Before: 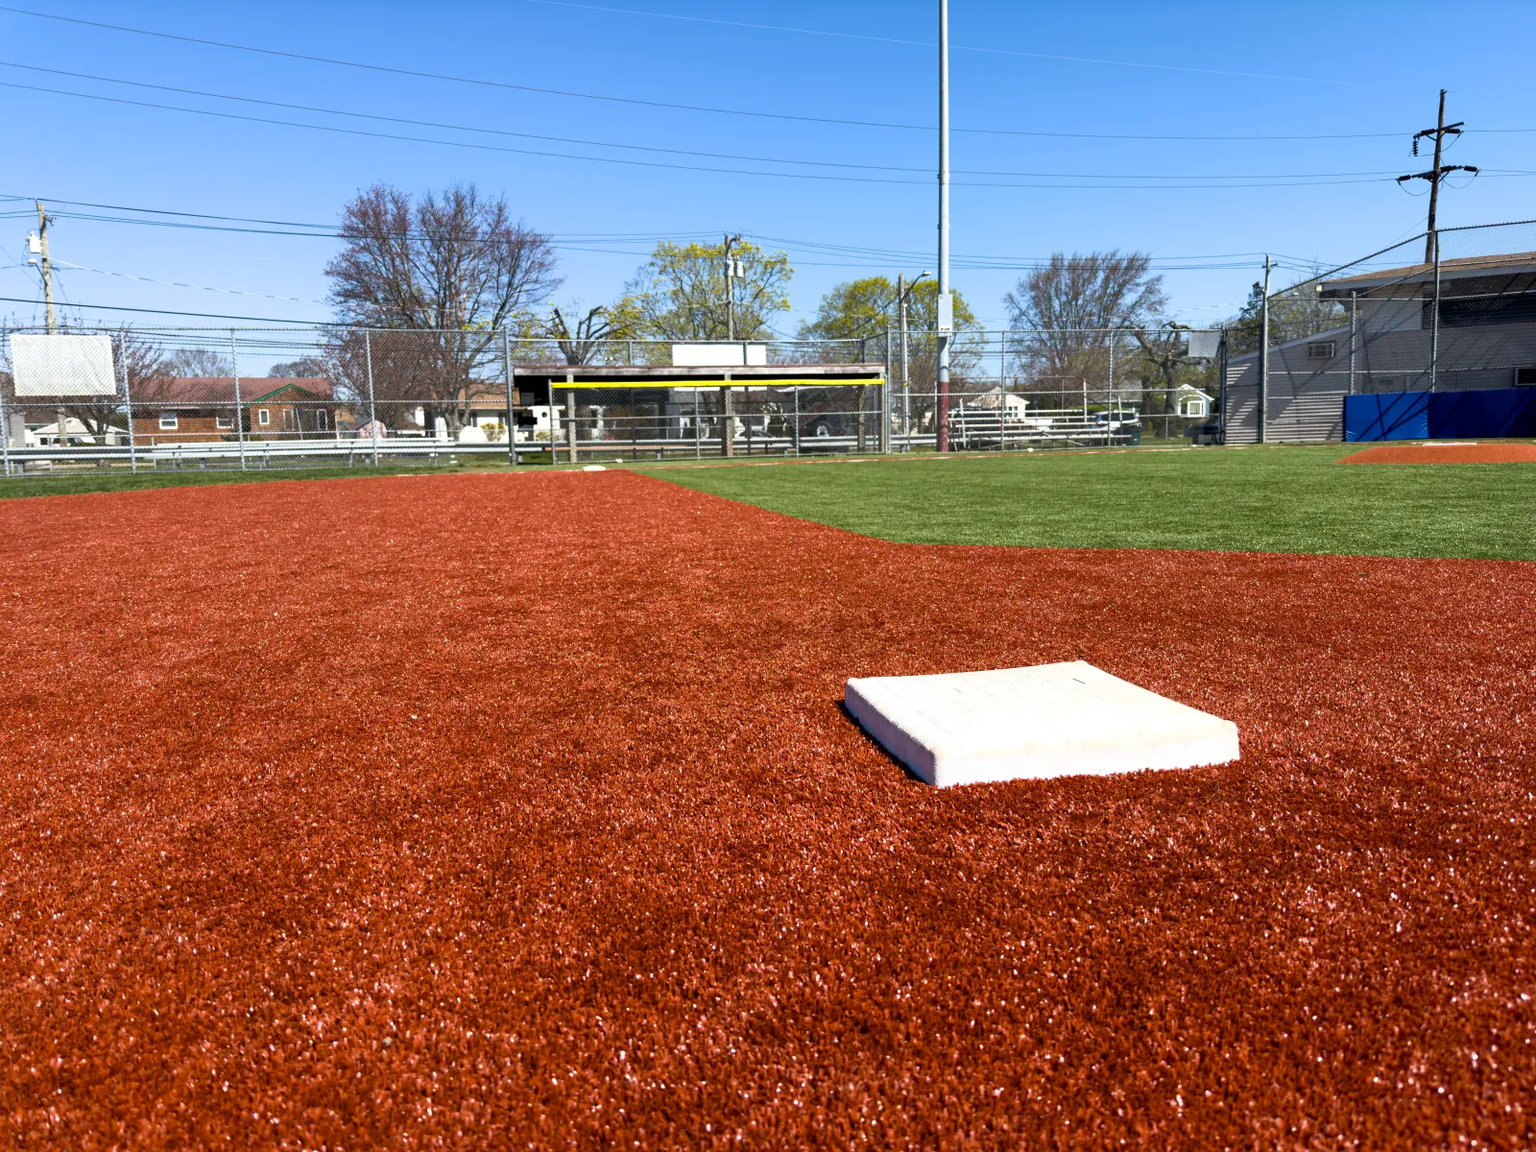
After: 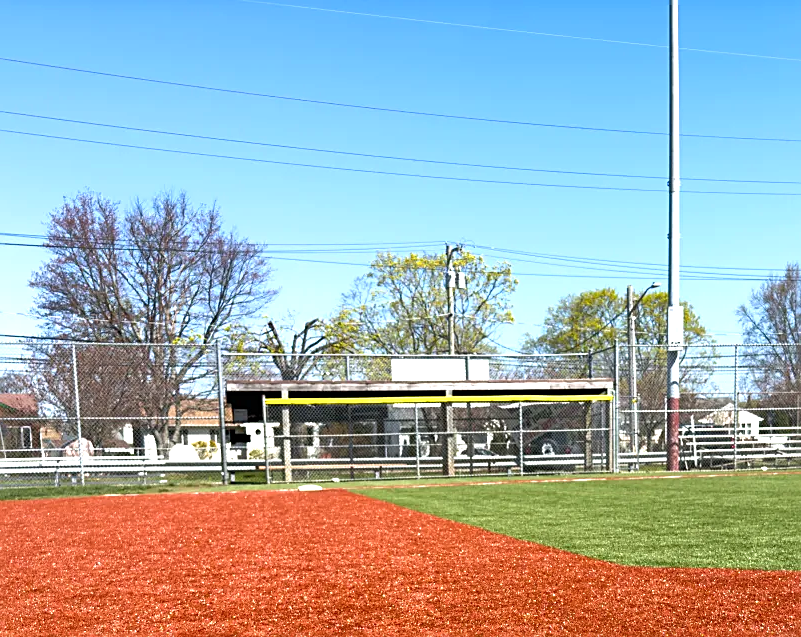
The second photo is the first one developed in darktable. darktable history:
crop: left 19.362%, right 30.537%, bottom 46.845%
sharpen: on, module defaults
exposure: exposure 0.643 EV, compensate highlight preservation false
